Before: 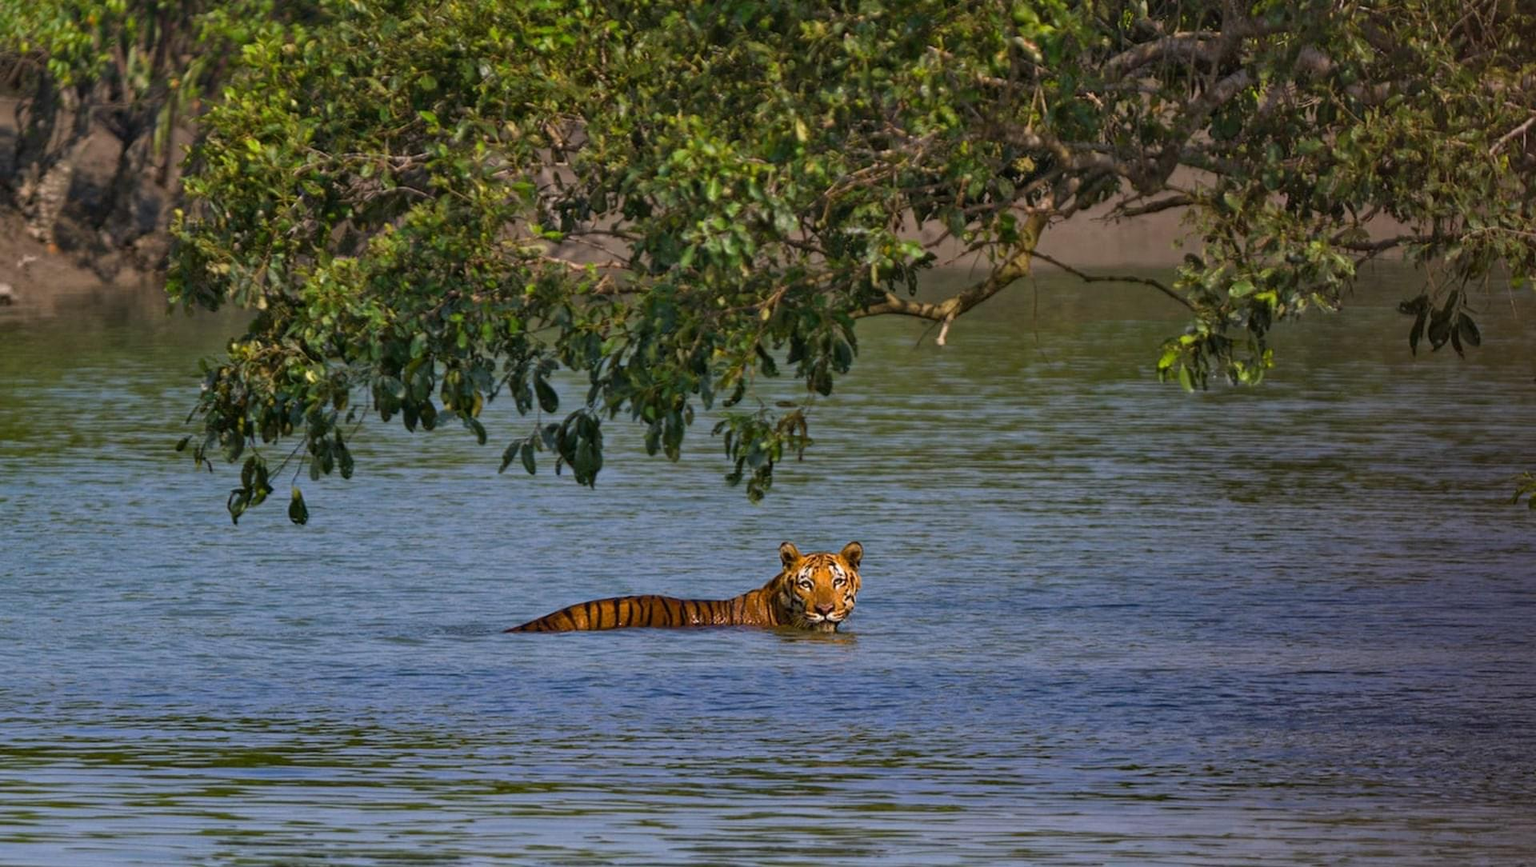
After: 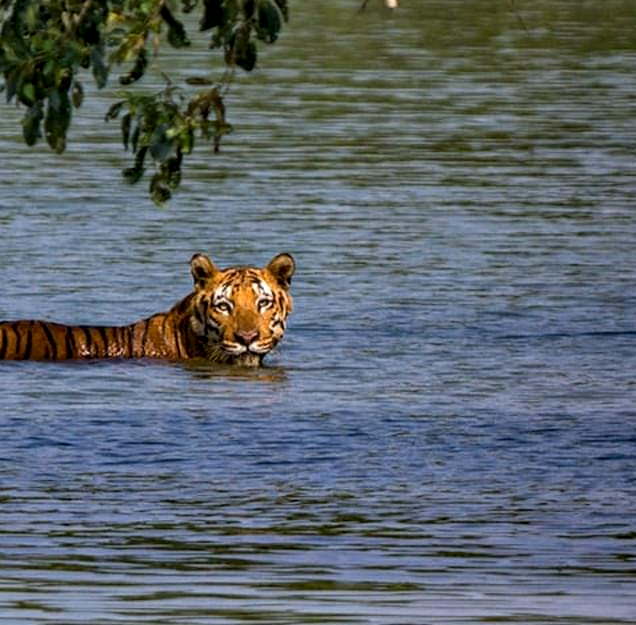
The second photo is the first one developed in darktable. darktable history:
bloom: size 38%, threshold 95%, strength 30%
crop: left 40.878%, top 39.176%, right 25.993%, bottom 3.081%
local contrast: detail 154%
